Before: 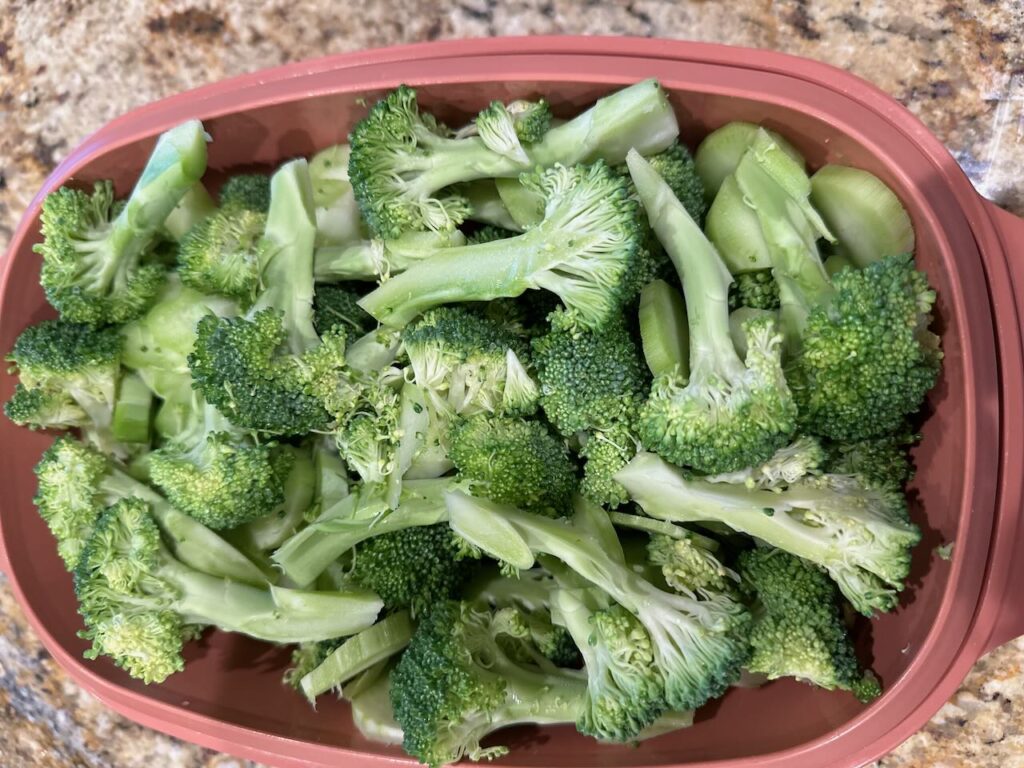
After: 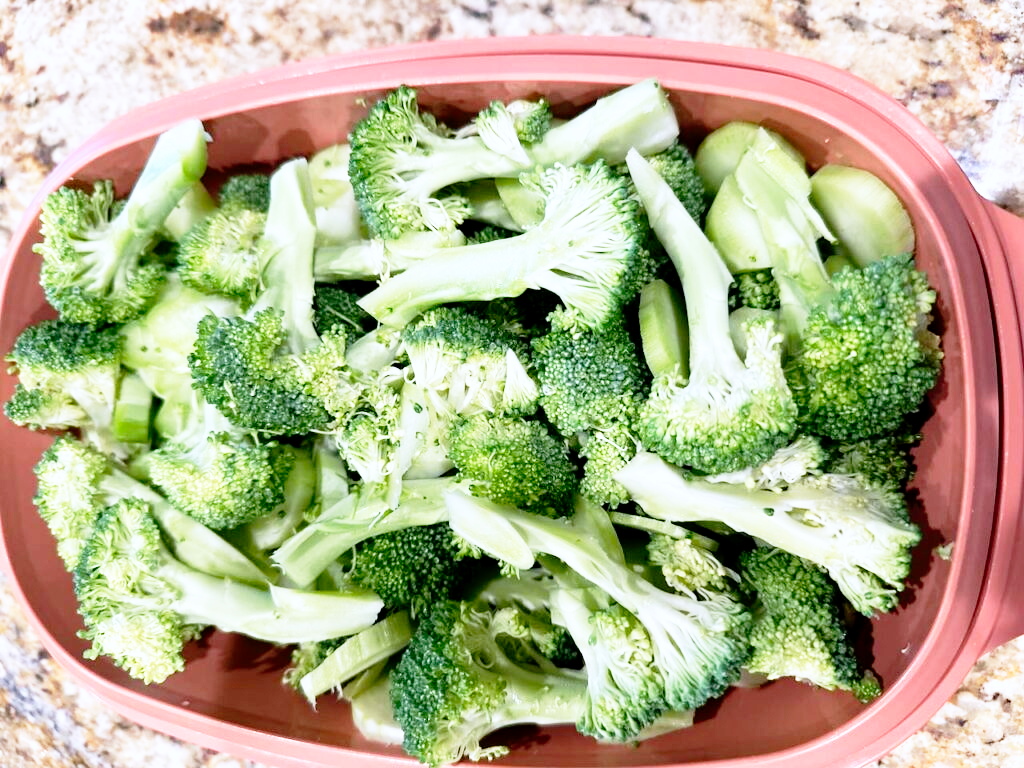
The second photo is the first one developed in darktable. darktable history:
base curve: curves: ch0 [(0, 0) (0.012, 0.01) (0.073, 0.168) (0.31, 0.711) (0.645, 0.957) (1, 1)], preserve colors none
color correction: highlights a* -0.079, highlights b* -5.16, shadows a* -0.139, shadows b* -0.139
